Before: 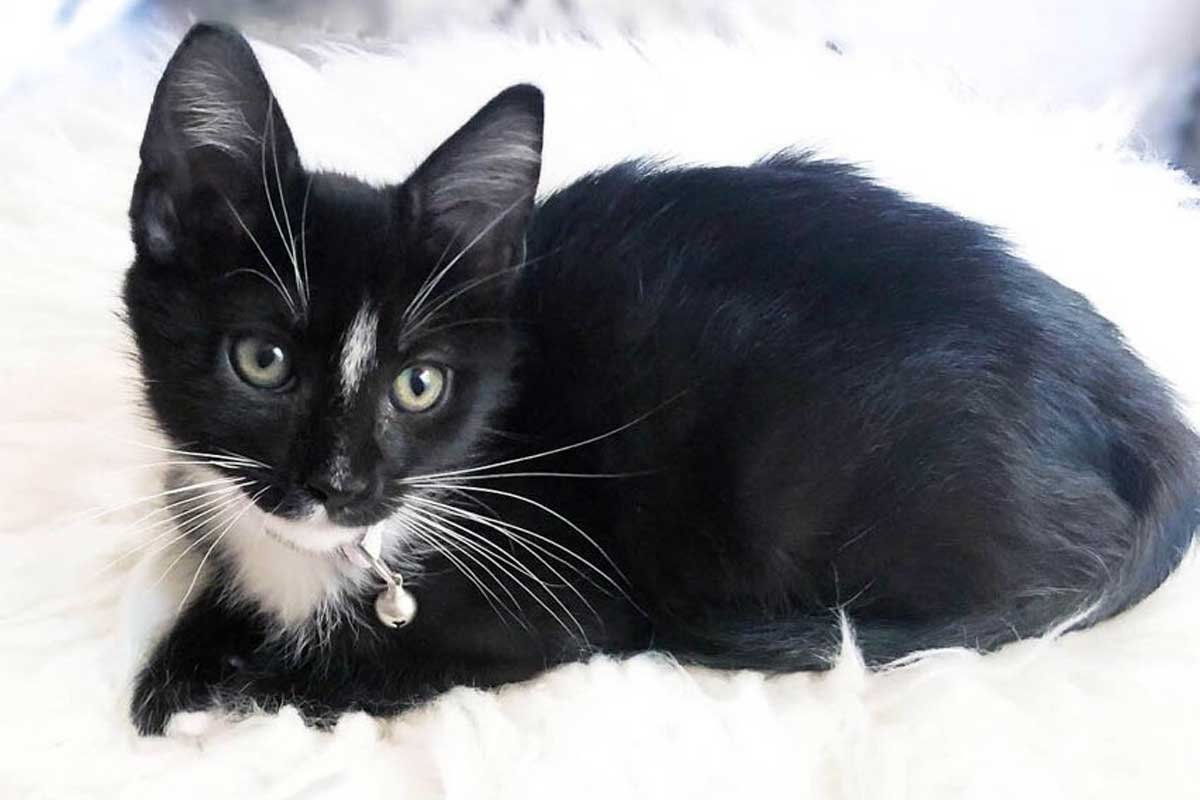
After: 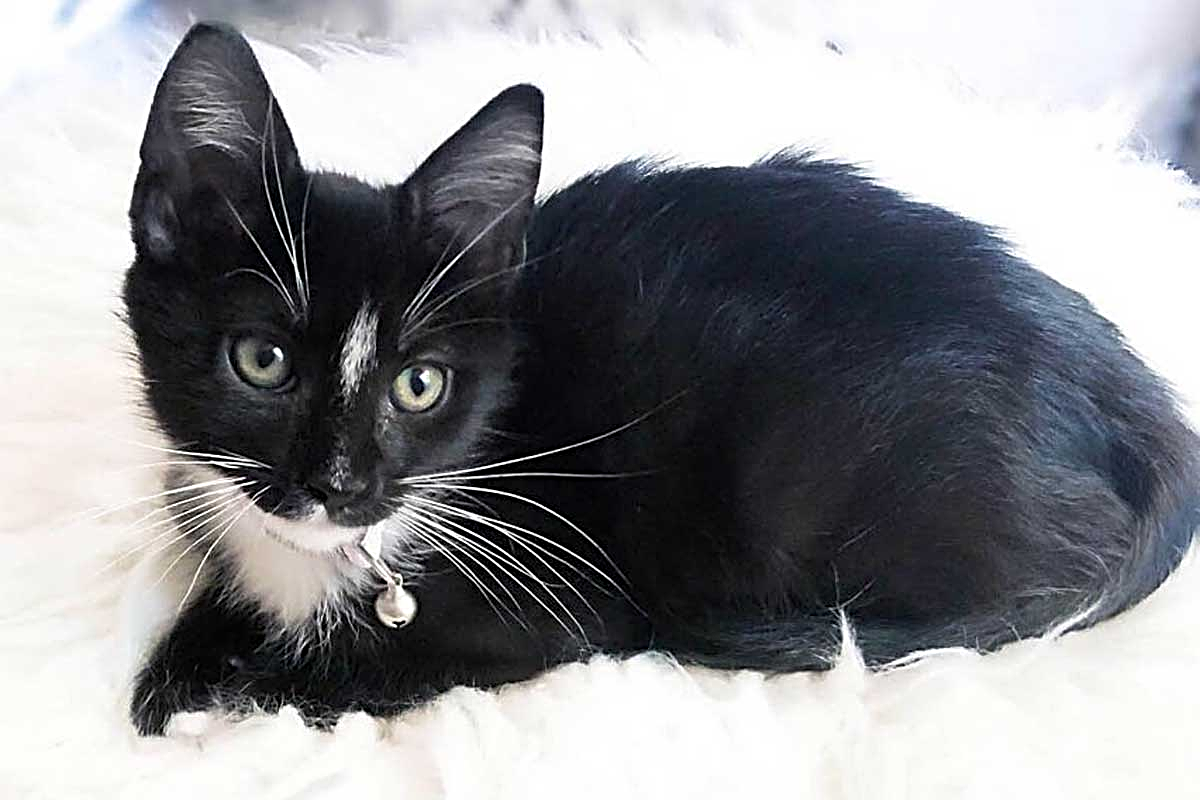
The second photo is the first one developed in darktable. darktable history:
sharpen: radius 2.848, amount 0.73
